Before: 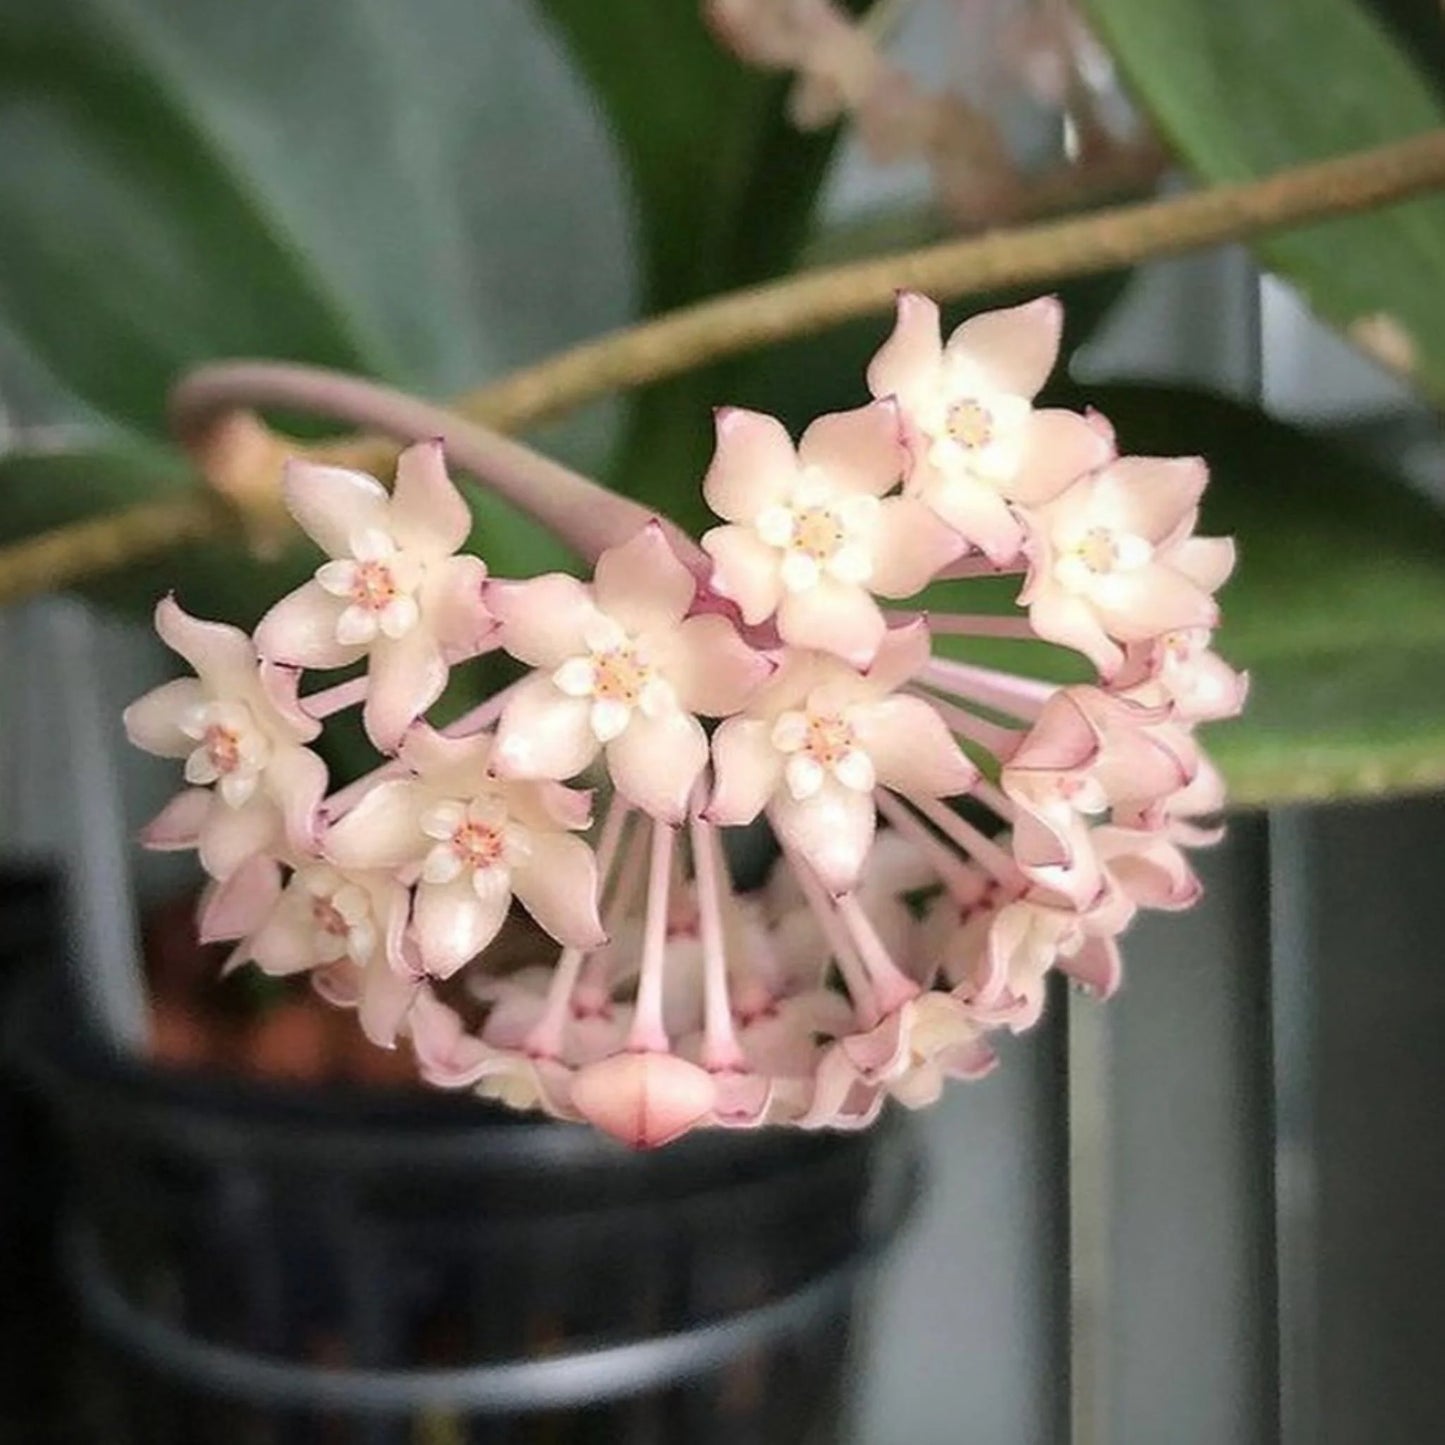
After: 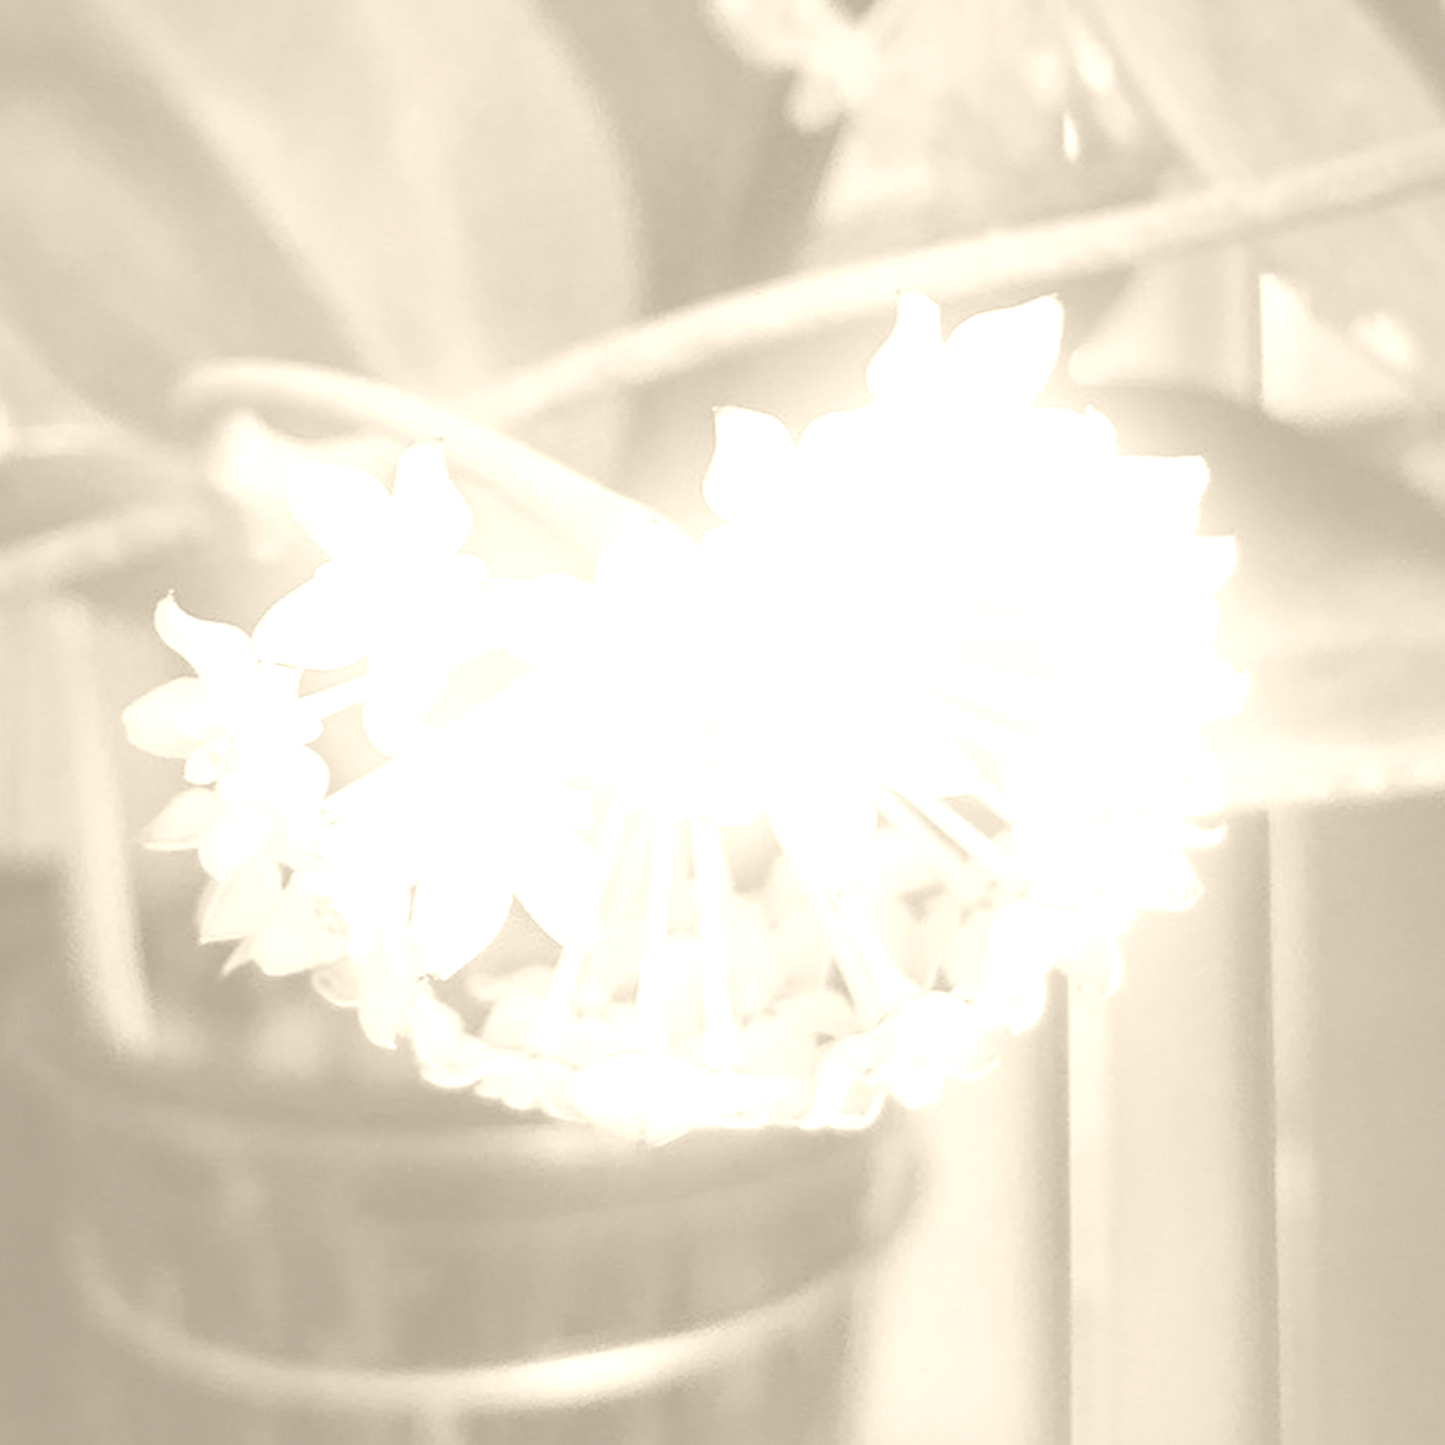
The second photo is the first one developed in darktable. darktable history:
colorize: hue 36°, saturation 71%, lightness 80.79%
tone equalizer: on, module defaults
bloom: on, module defaults
